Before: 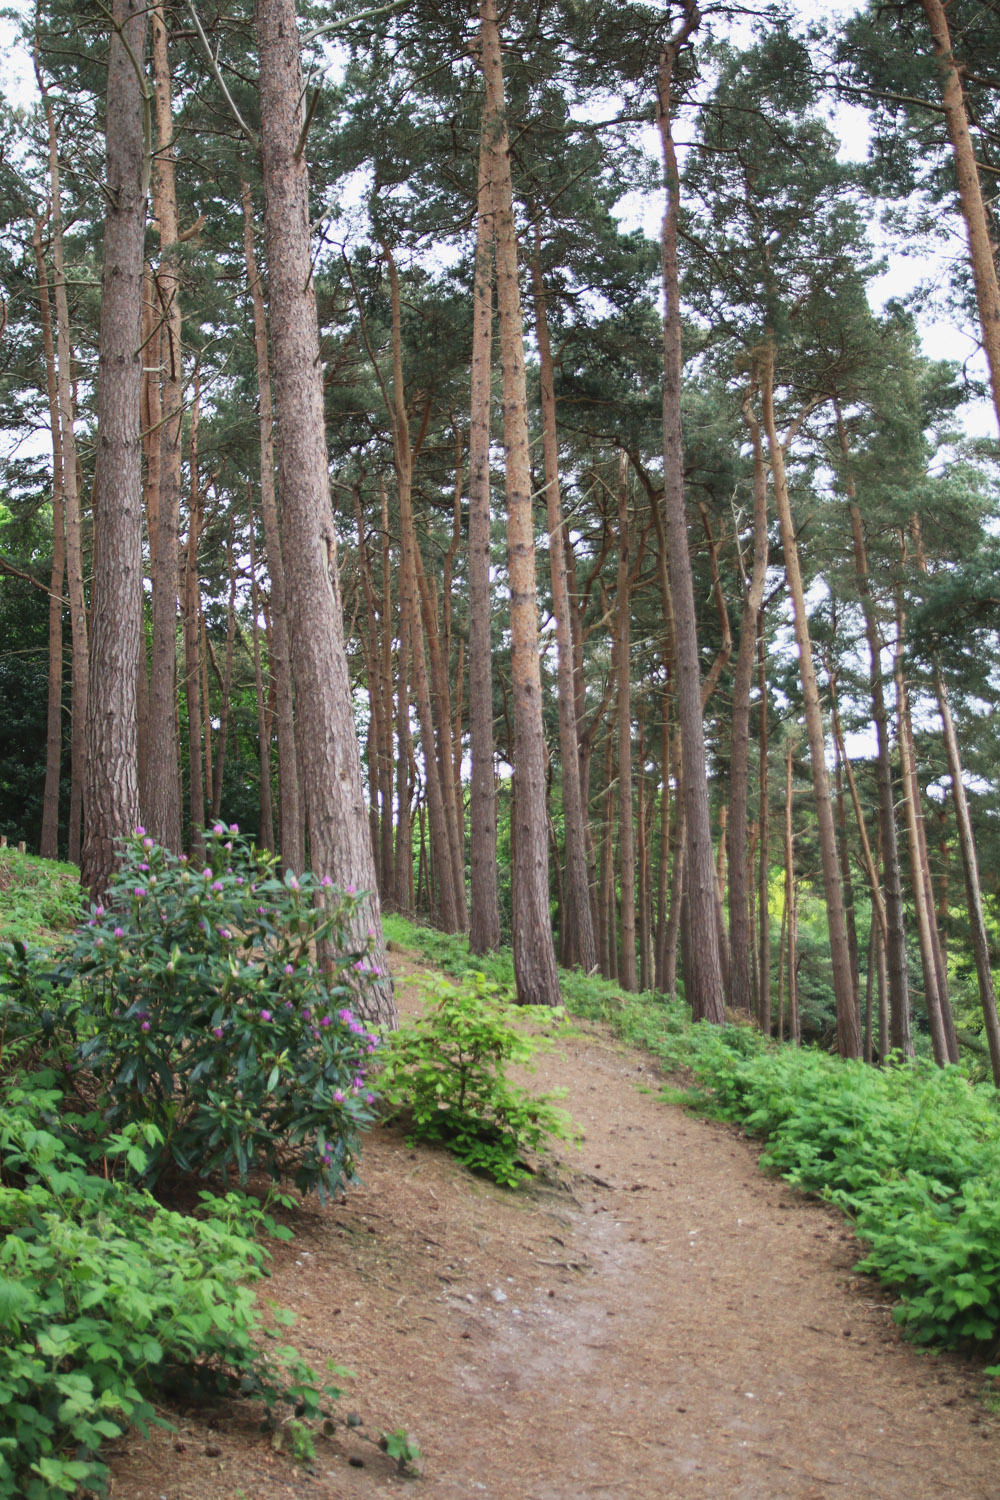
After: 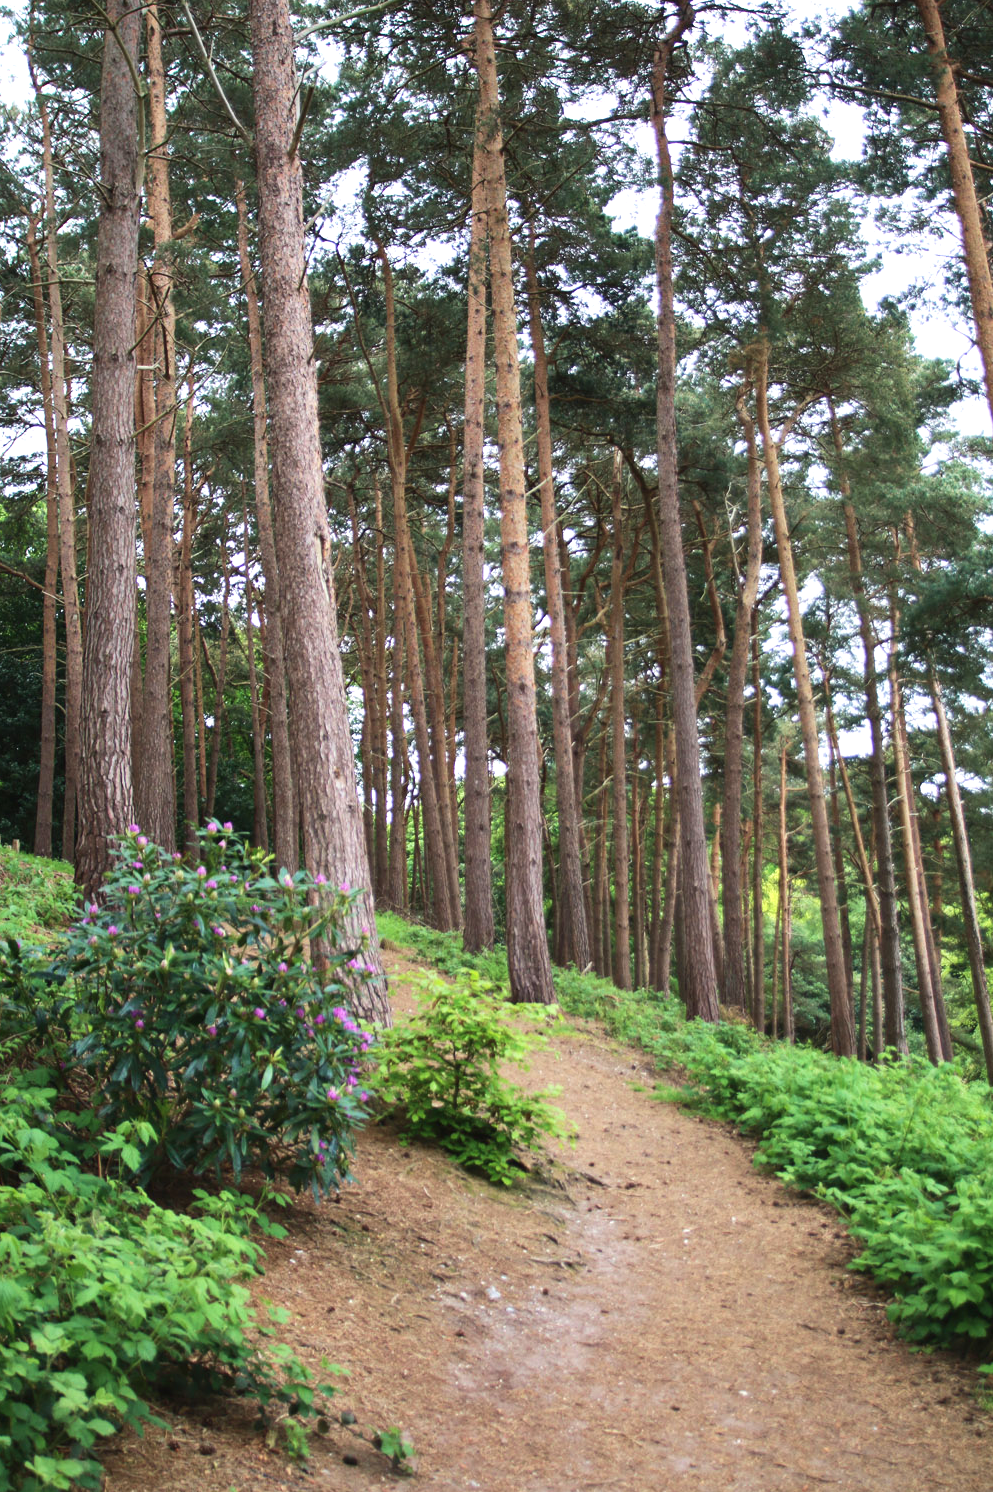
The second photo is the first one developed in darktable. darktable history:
tone equalizer: -8 EV -0.417 EV, -7 EV -0.389 EV, -6 EV -0.333 EV, -5 EV -0.222 EV, -3 EV 0.222 EV, -2 EV 0.333 EV, -1 EV 0.389 EV, +0 EV 0.417 EV, edges refinement/feathering 500, mask exposure compensation -1.57 EV, preserve details no
velvia: on, module defaults
white balance: red 1, blue 1
crop and rotate: left 0.614%, top 0.179%, bottom 0.309%
exposure: compensate highlight preservation false
